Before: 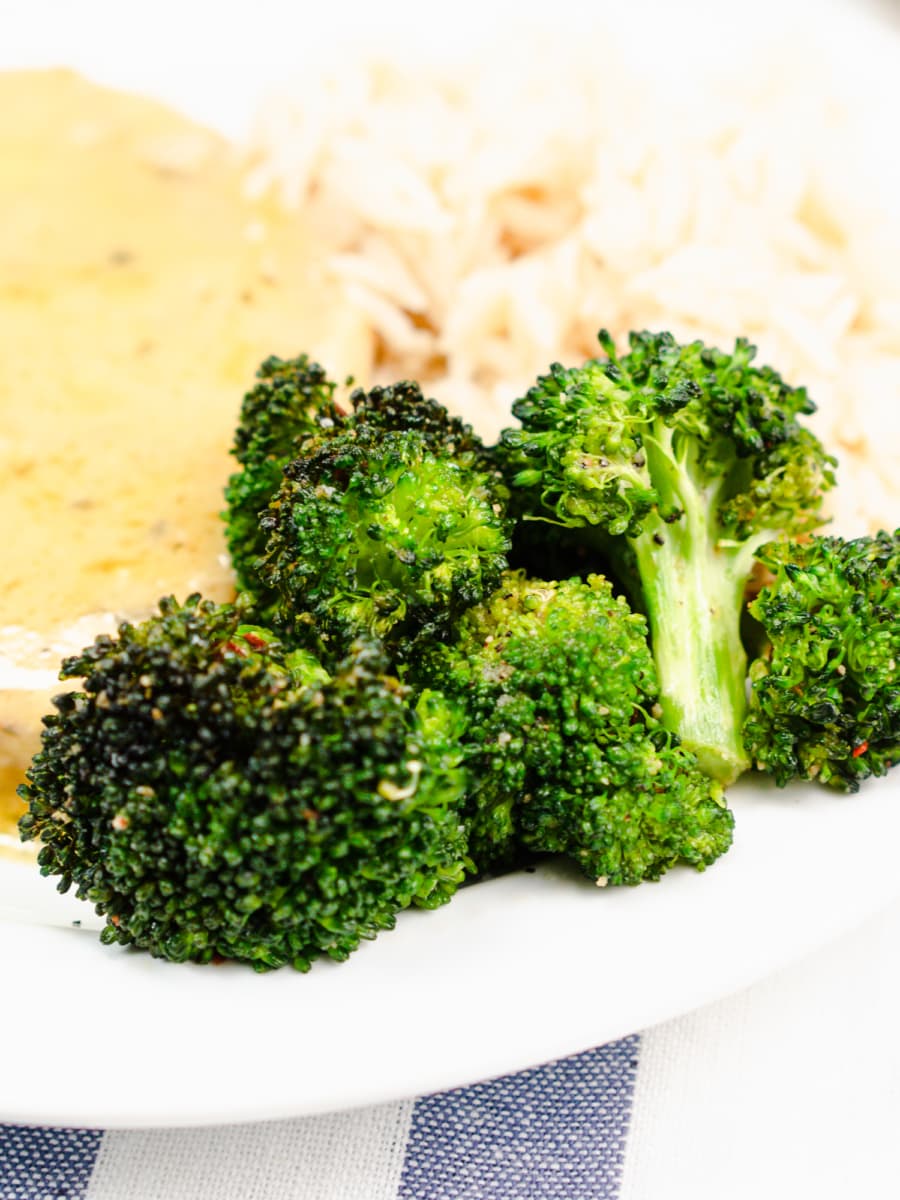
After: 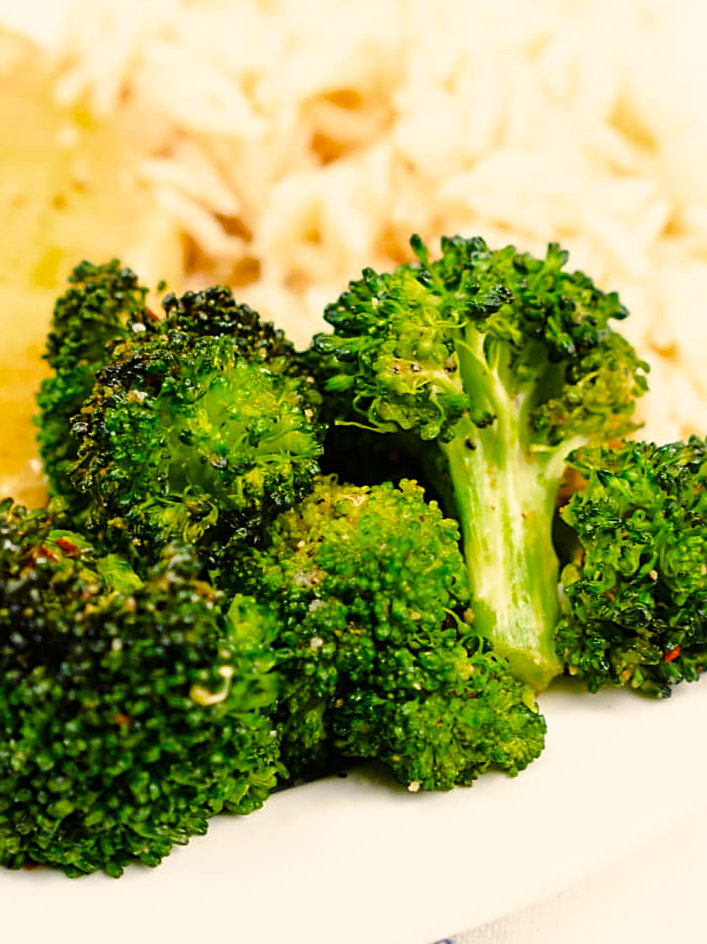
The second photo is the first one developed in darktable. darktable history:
color balance rgb: highlights gain › chroma 2.998%, highlights gain › hue 75.75°, linear chroma grading › global chroma 14.745%, perceptual saturation grading › global saturation 19.529%, saturation formula JzAzBz (2021)
crop and rotate: left 20.939%, top 7.93%, right 0.465%, bottom 13.325%
sharpen: on, module defaults
